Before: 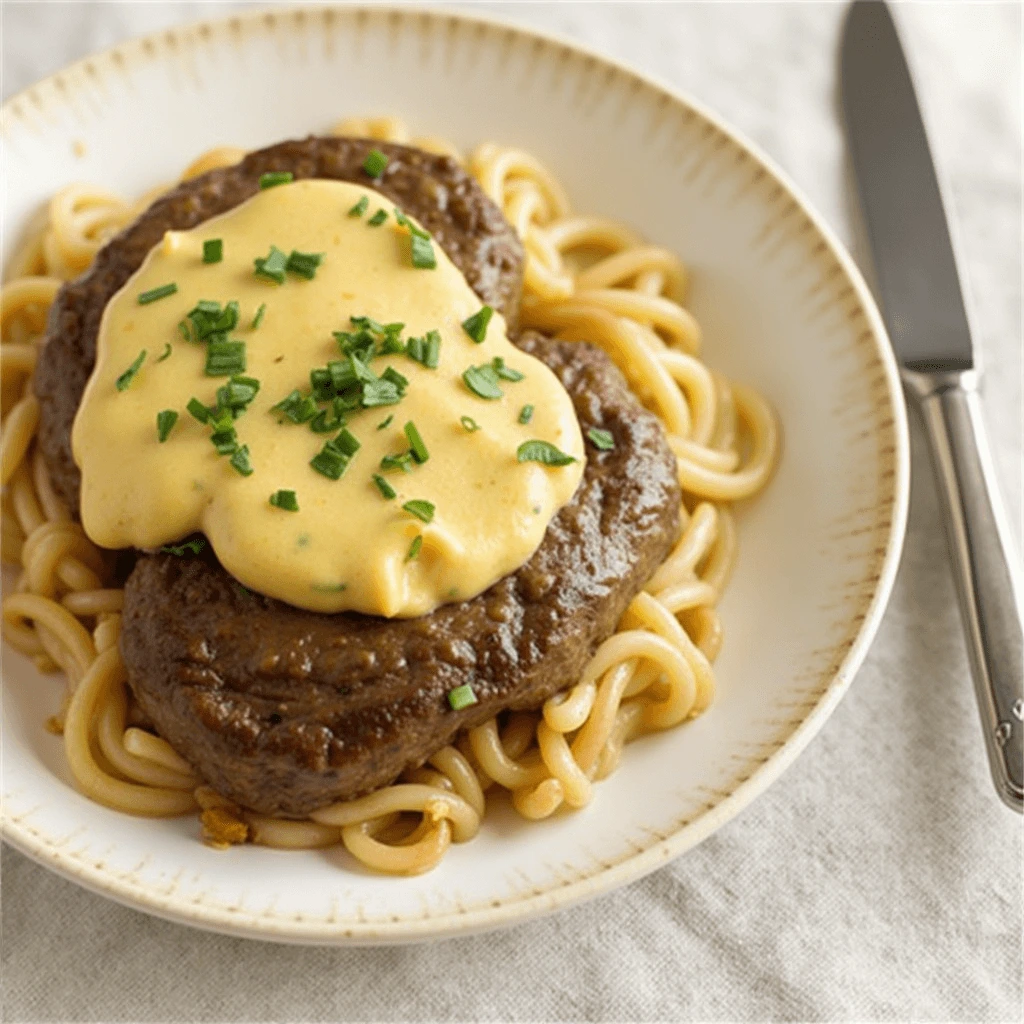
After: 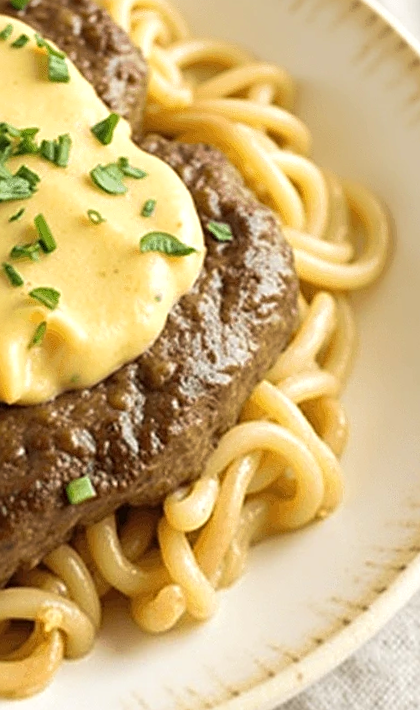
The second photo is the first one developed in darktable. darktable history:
velvia: on, module defaults
crop: left 32.075%, top 10.976%, right 18.355%, bottom 17.596%
rotate and perspective: rotation 0.72°, lens shift (vertical) -0.352, lens shift (horizontal) -0.051, crop left 0.152, crop right 0.859, crop top 0.019, crop bottom 0.964
exposure: exposure 0.2 EV, compensate highlight preservation false
sharpen: on, module defaults
